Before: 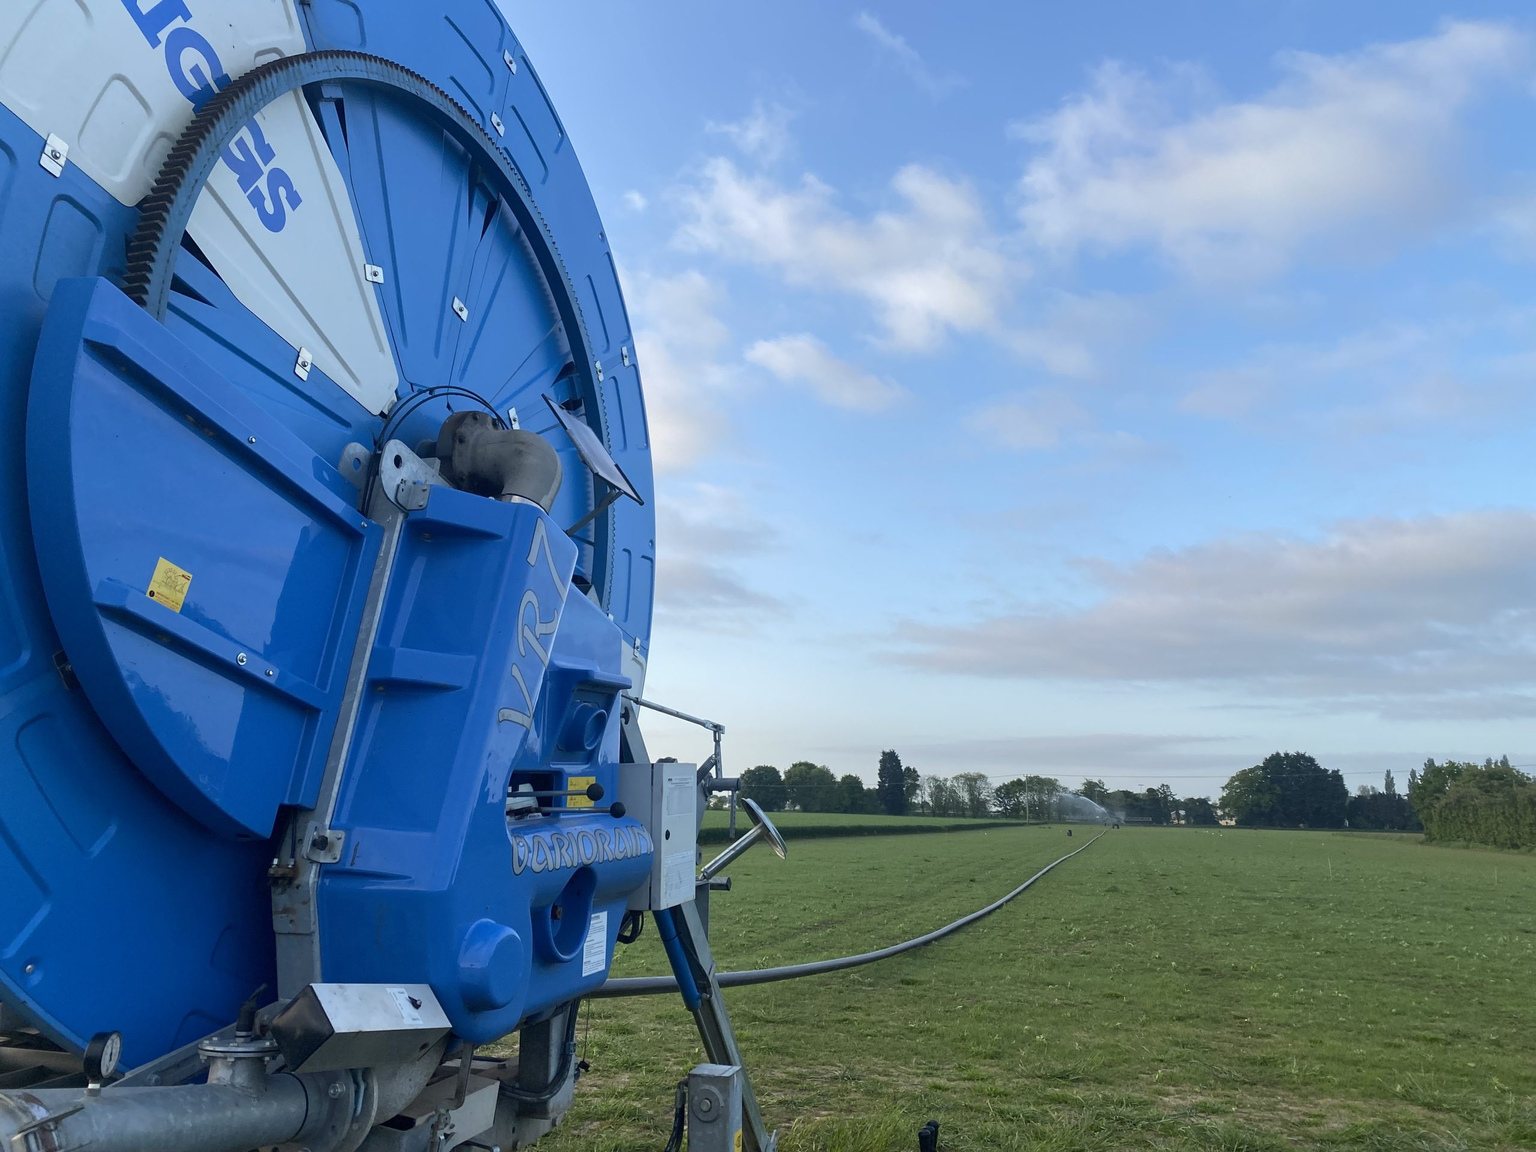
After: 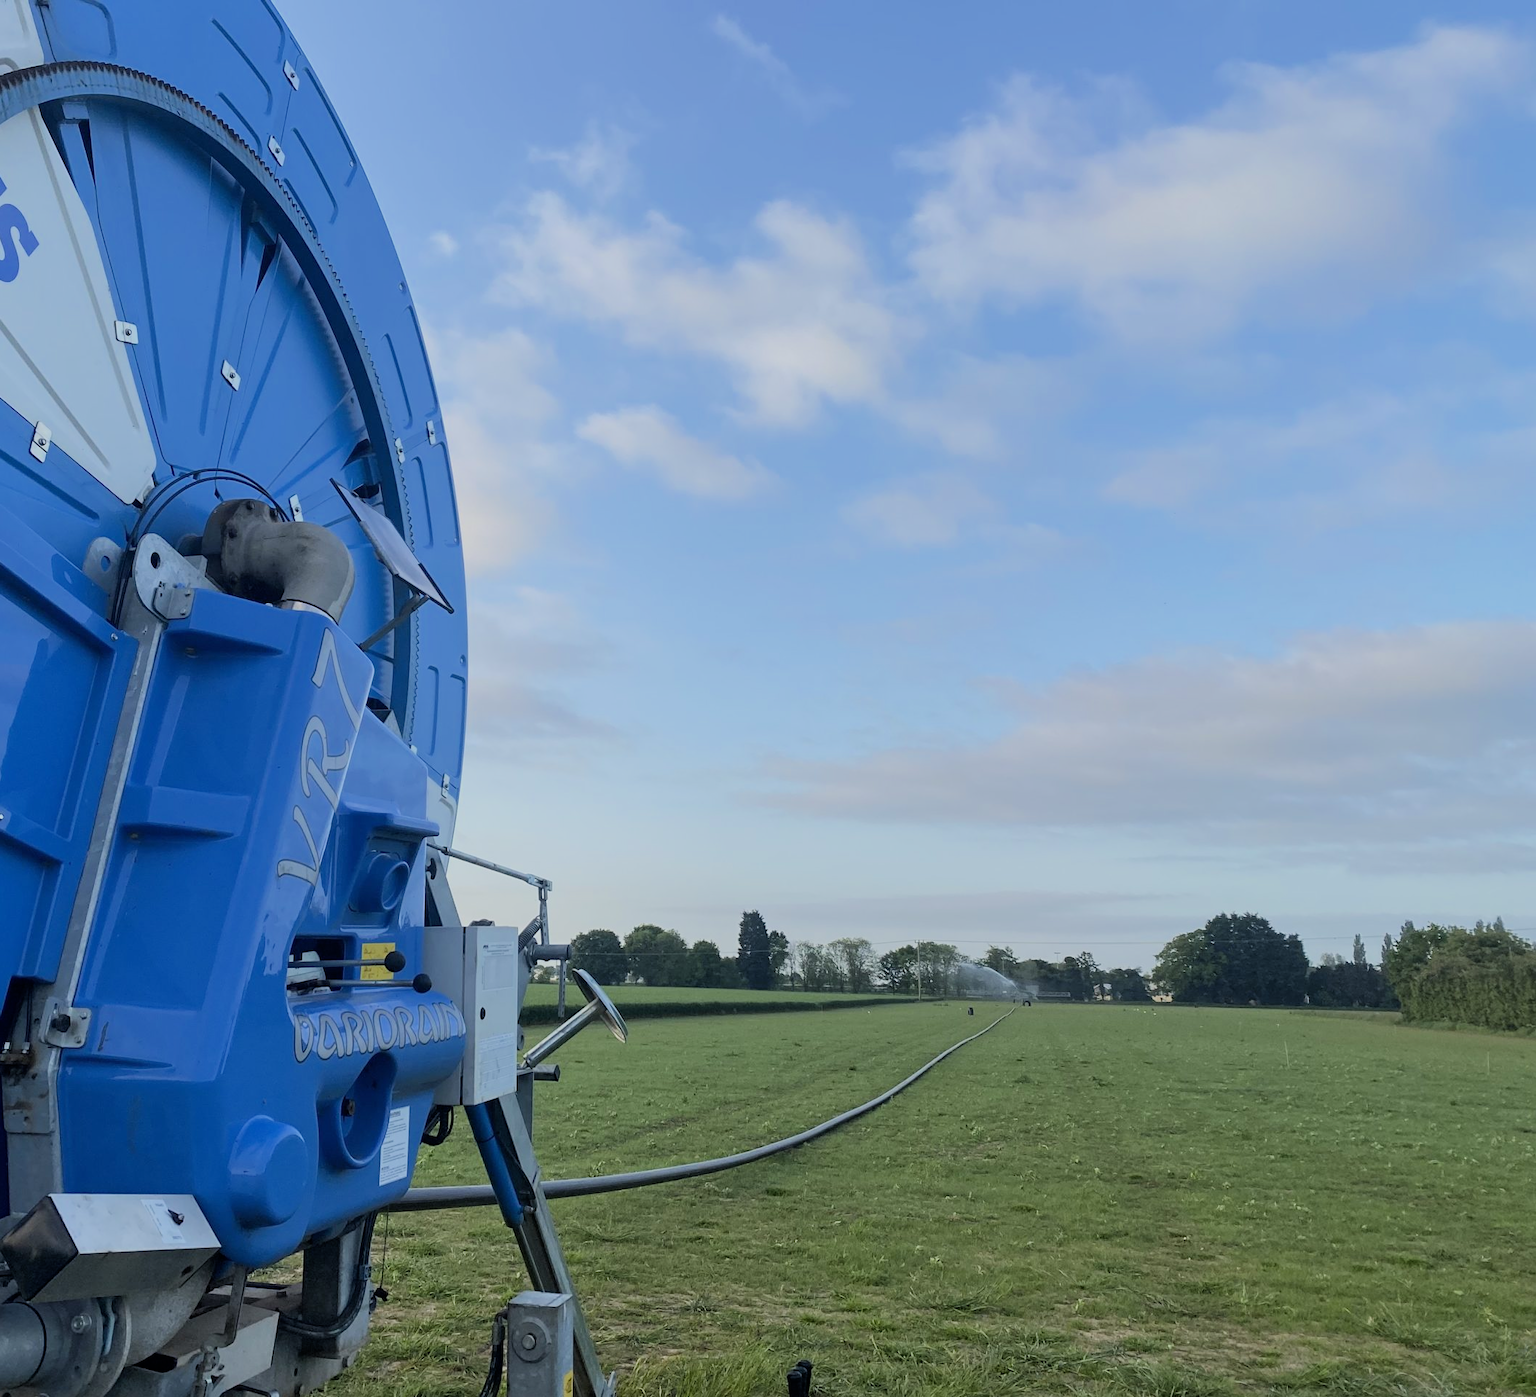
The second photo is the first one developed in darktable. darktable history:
crop: left 17.582%, bottom 0.031%
filmic rgb: black relative exposure -7.15 EV, white relative exposure 5.36 EV, hardness 3.02, color science v6 (2022)
exposure: exposure 0.236 EV, compensate highlight preservation false
